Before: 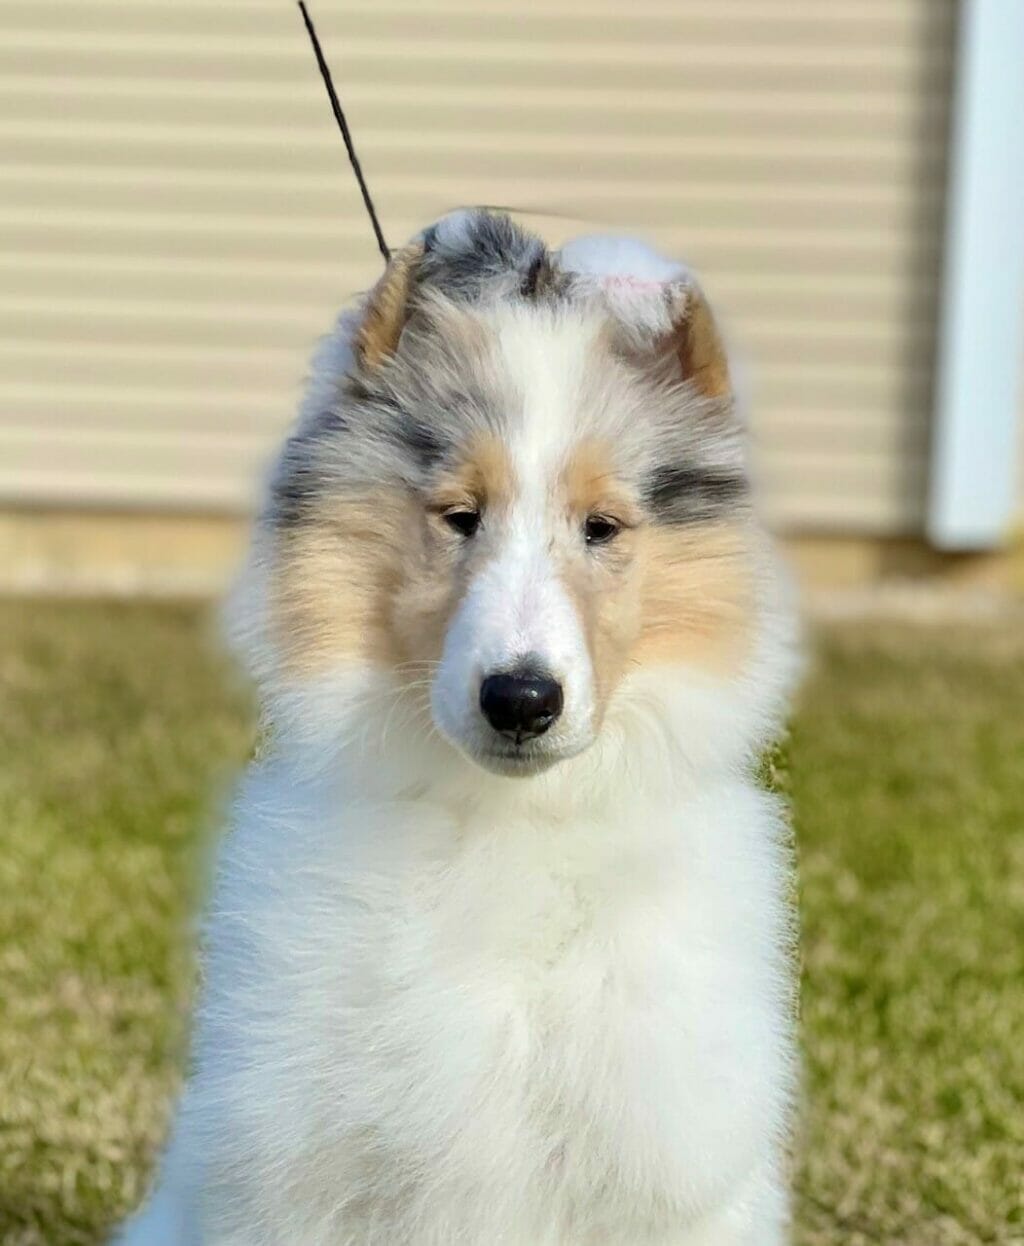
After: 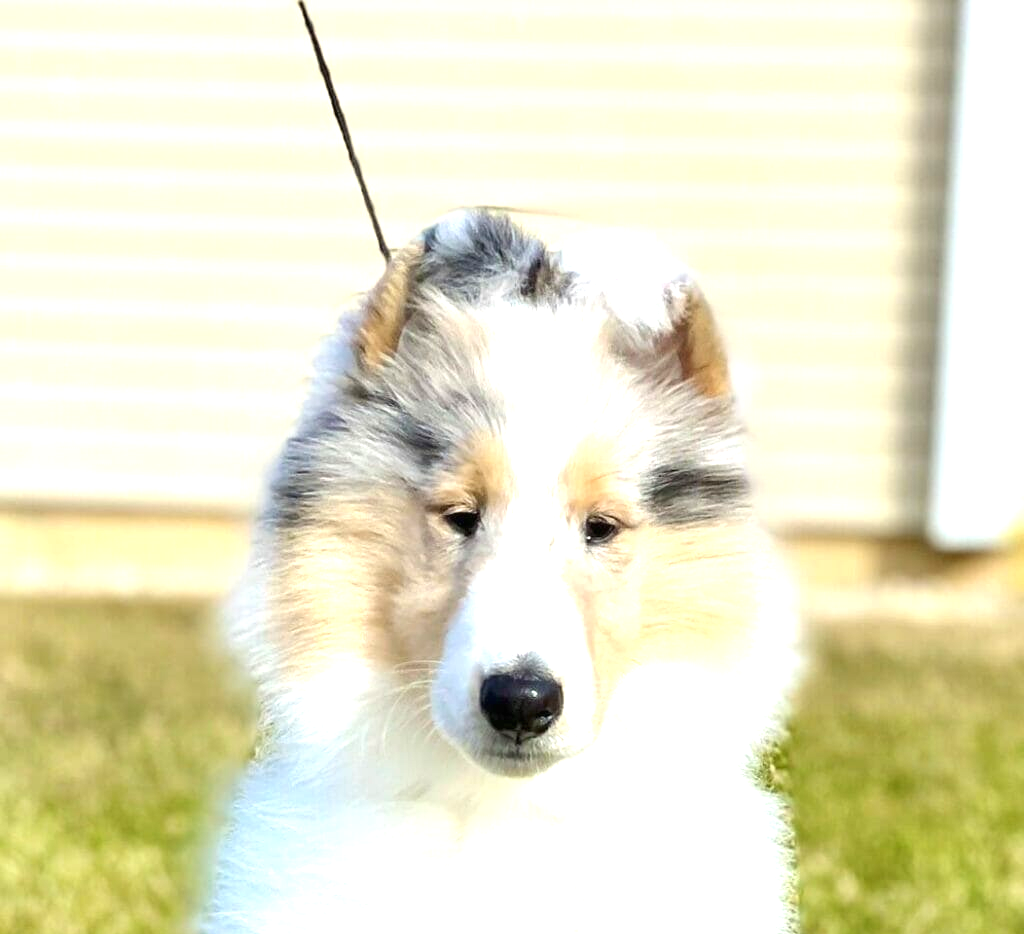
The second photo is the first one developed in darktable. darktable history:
exposure: black level correction 0, exposure 1.1 EV, compensate exposure bias true, compensate highlight preservation false
crop: bottom 24.988%
tone equalizer: on, module defaults
